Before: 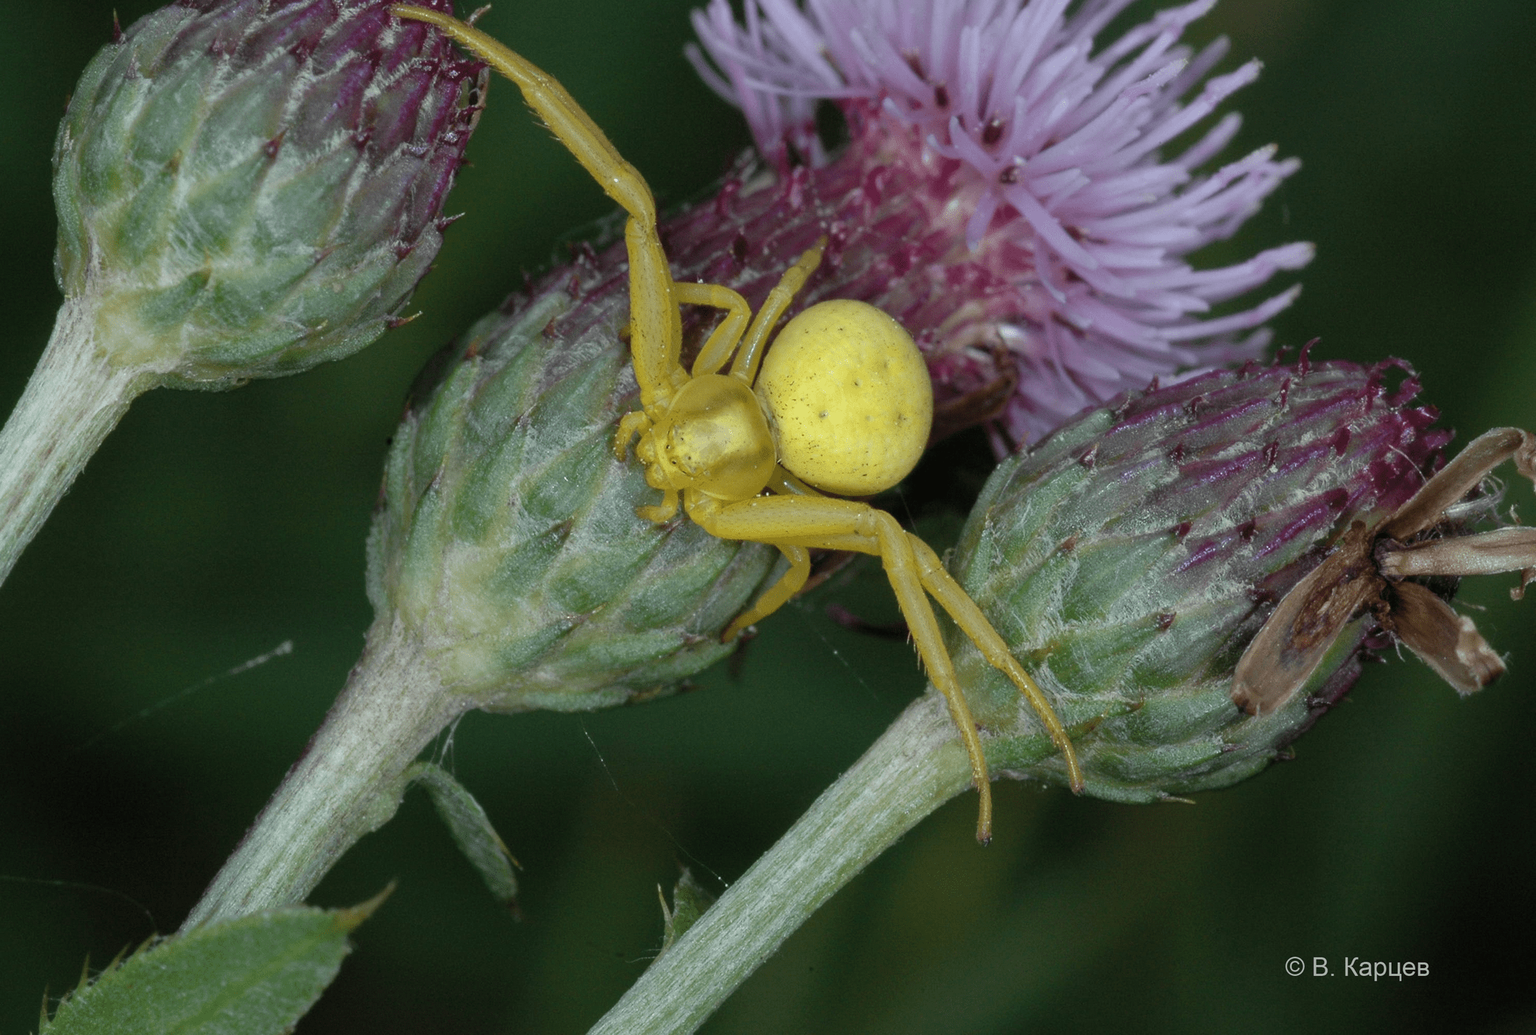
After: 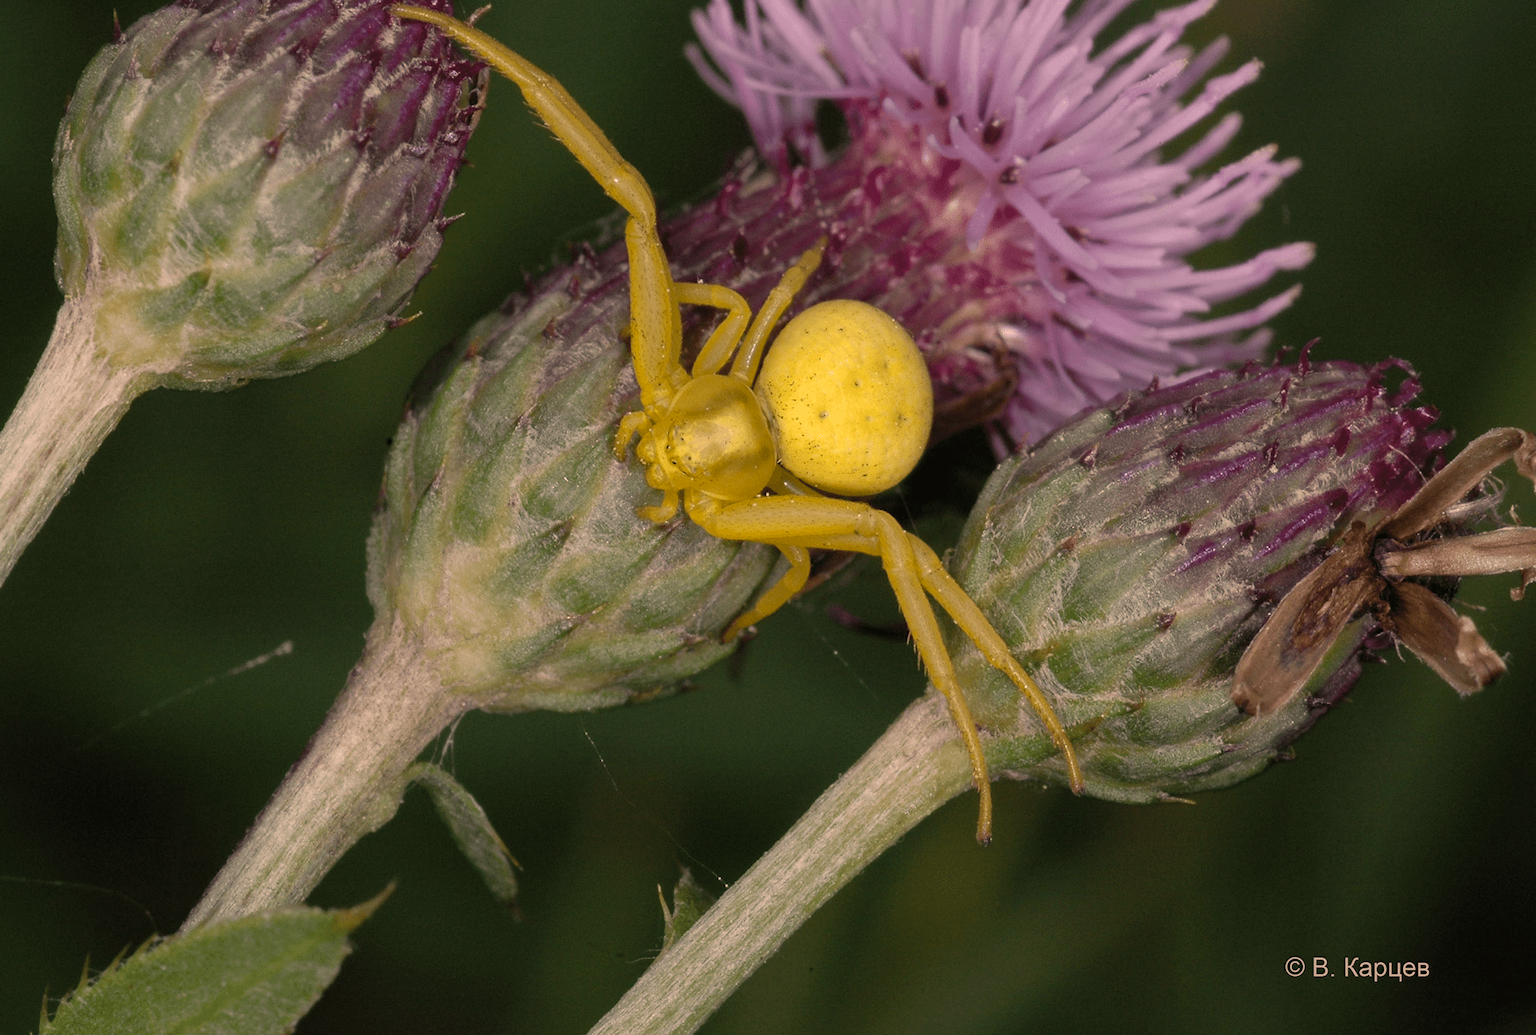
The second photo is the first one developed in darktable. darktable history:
contrast equalizer: y [[0.502, 0.505, 0.512, 0.529, 0.564, 0.588], [0.5 ×6], [0.502, 0.505, 0.512, 0.529, 0.564, 0.588], [0, 0.001, 0.001, 0.004, 0.008, 0.011], [0, 0.001, 0.001, 0.004, 0.008, 0.011]], mix 0.154
color correction: highlights a* 21.49, highlights b* 19.75
